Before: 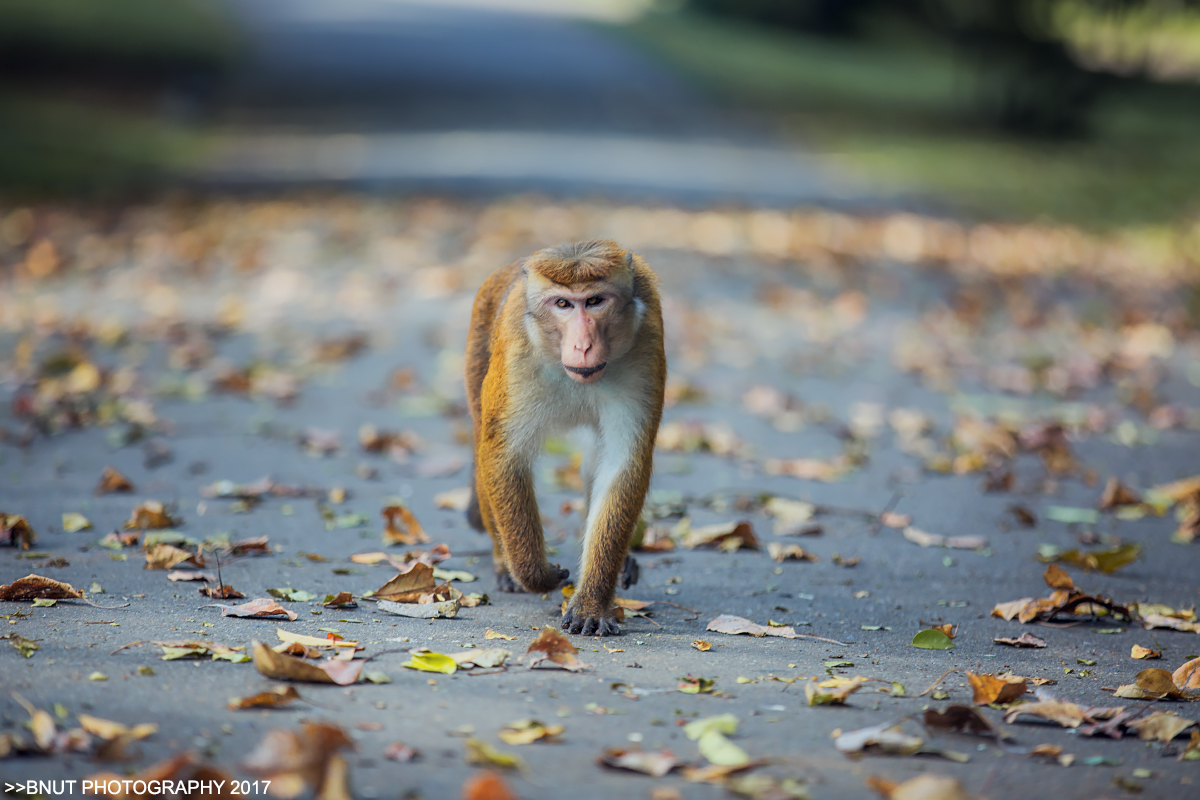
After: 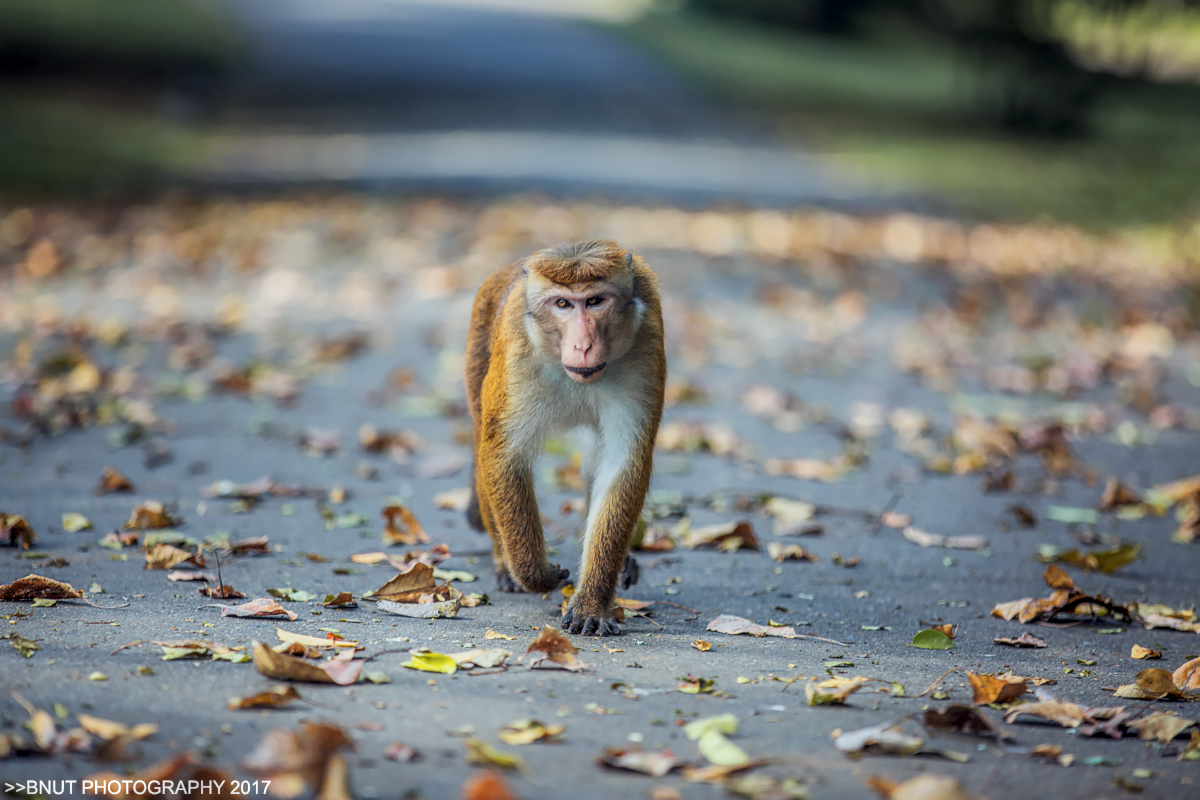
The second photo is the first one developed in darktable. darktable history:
local contrast: highlights 0%, shadows 0%, detail 133%
white balance: emerald 1
